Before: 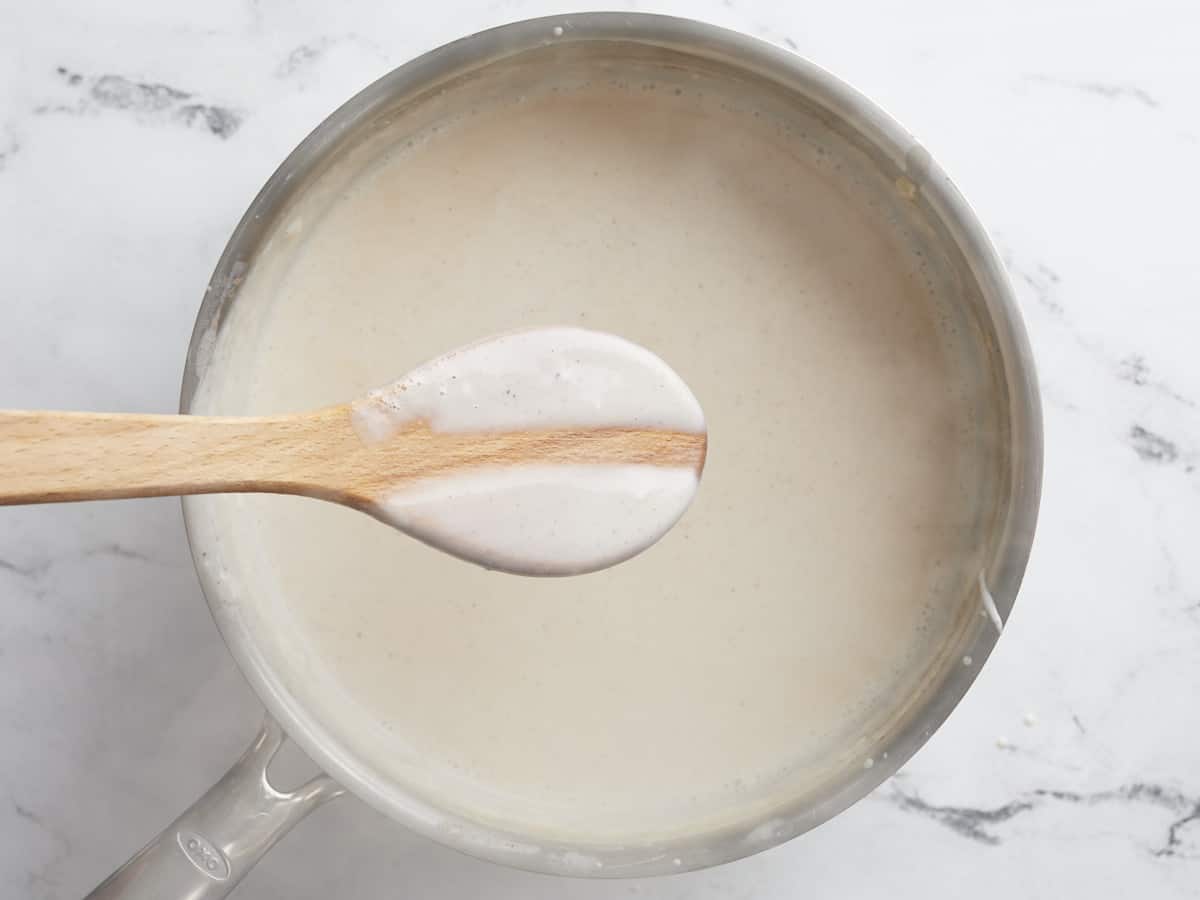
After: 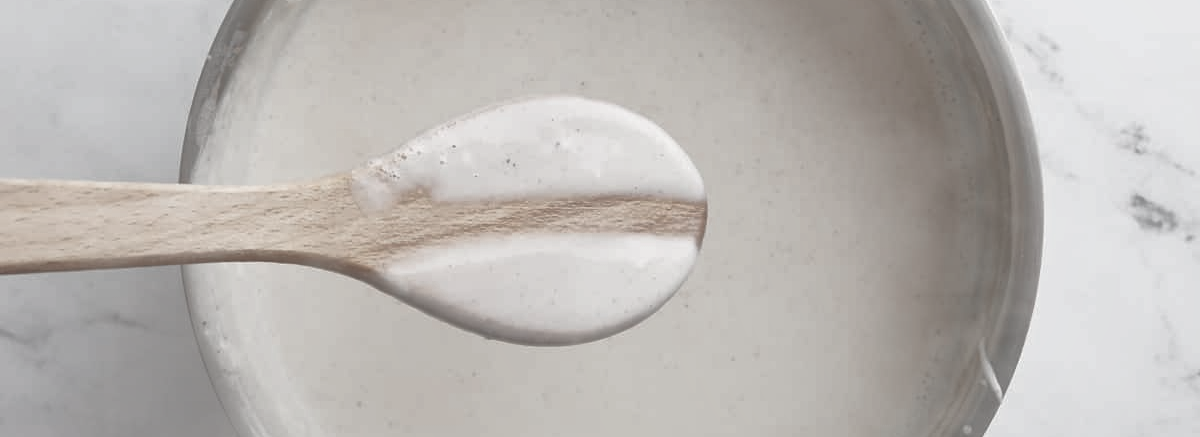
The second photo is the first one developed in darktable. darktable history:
crop and rotate: top 25.76%, bottom 25.585%
color zones: curves: ch0 [(0, 0.5) (0.125, 0.4) (0.25, 0.5) (0.375, 0.4) (0.5, 0.4) (0.625, 0.35) (0.75, 0.35) (0.875, 0.5)]; ch1 [(0, 0.35) (0.125, 0.45) (0.25, 0.35) (0.375, 0.35) (0.5, 0.35) (0.625, 0.35) (0.75, 0.45) (0.875, 0.35)]; ch2 [(0, 0.6) (0.125, 0.5) (0.25, 0.5) (0.375, 0.6) (0.5, 0.6) (0.625, 0.5) (0.75, 0.5) (0.875, 0.5)]
color correction: highlights b* 0.026, saturation 0.286
shadows and highlights: on, module defaults
tone curve: curves: ch0 [(0, 0) (0.003, 0.005) (0.011, 0.019) (0.025, 0.04) (0.044, 0.064) (0.069, 0.095) (0.1, 0.129) (0.136, 0.169) (0.177, 0.207) (0.224, 0.247) (0.277, 0.298) (0.335, 0.354) (0.399, 0.416) (0.468, 0.478) (0.543, 0.553) (0.623, 0.634) (0.709, 0.709) (0.801, 0.817) (0.898, 0.912) (1, 1)], color space Lab, independent channels, preserve colors none
velvia: on, module defaults
